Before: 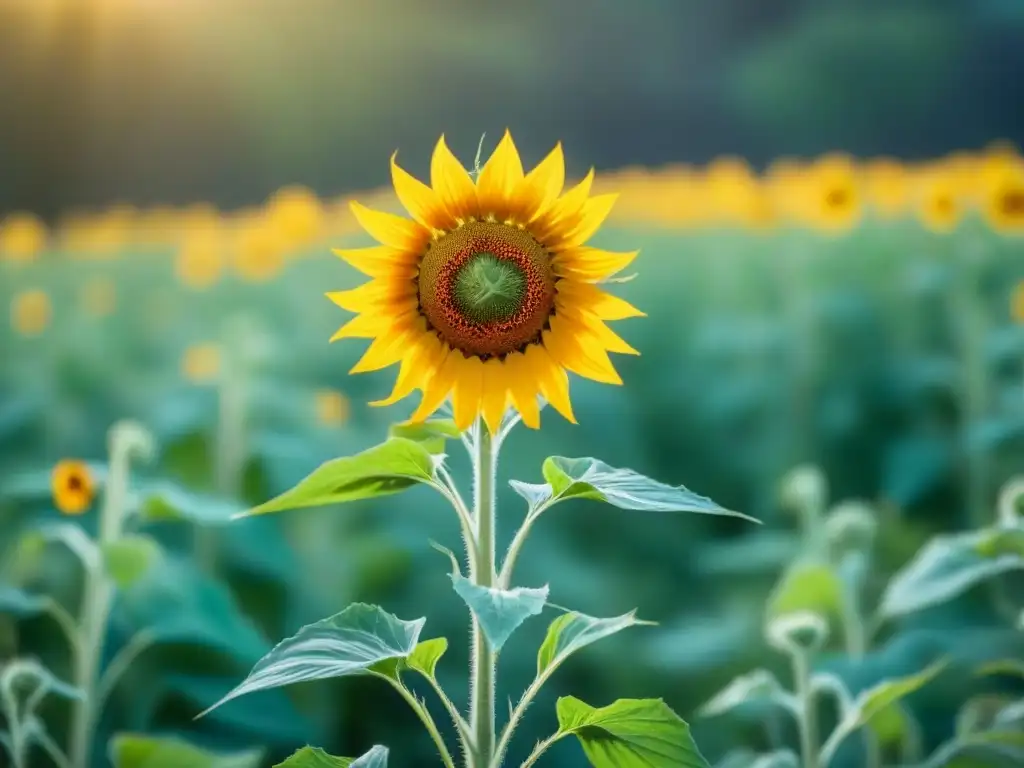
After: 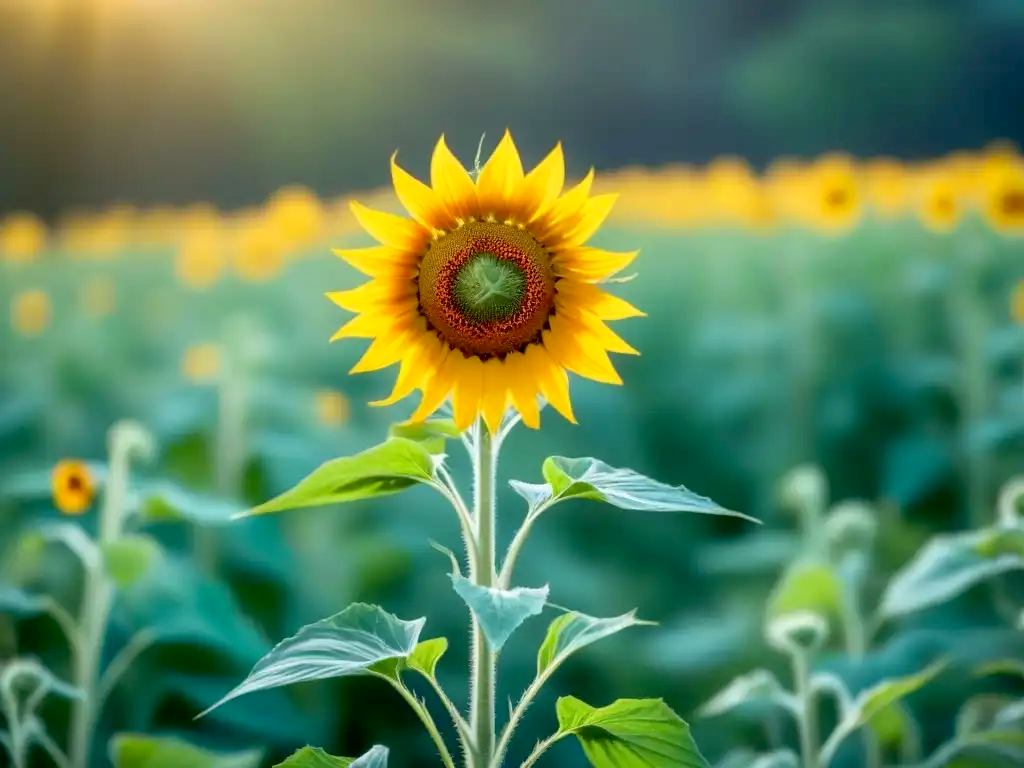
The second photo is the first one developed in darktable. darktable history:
tone equalizer: -7 EV 0.113 EV
local contrast: mode bilateral grid, contrast 21, coarseness 50, detail 103%, midtone range 0.2
exposure: black level correction 0.009, exposure 0.115 EV, compensate highlight preservation false
